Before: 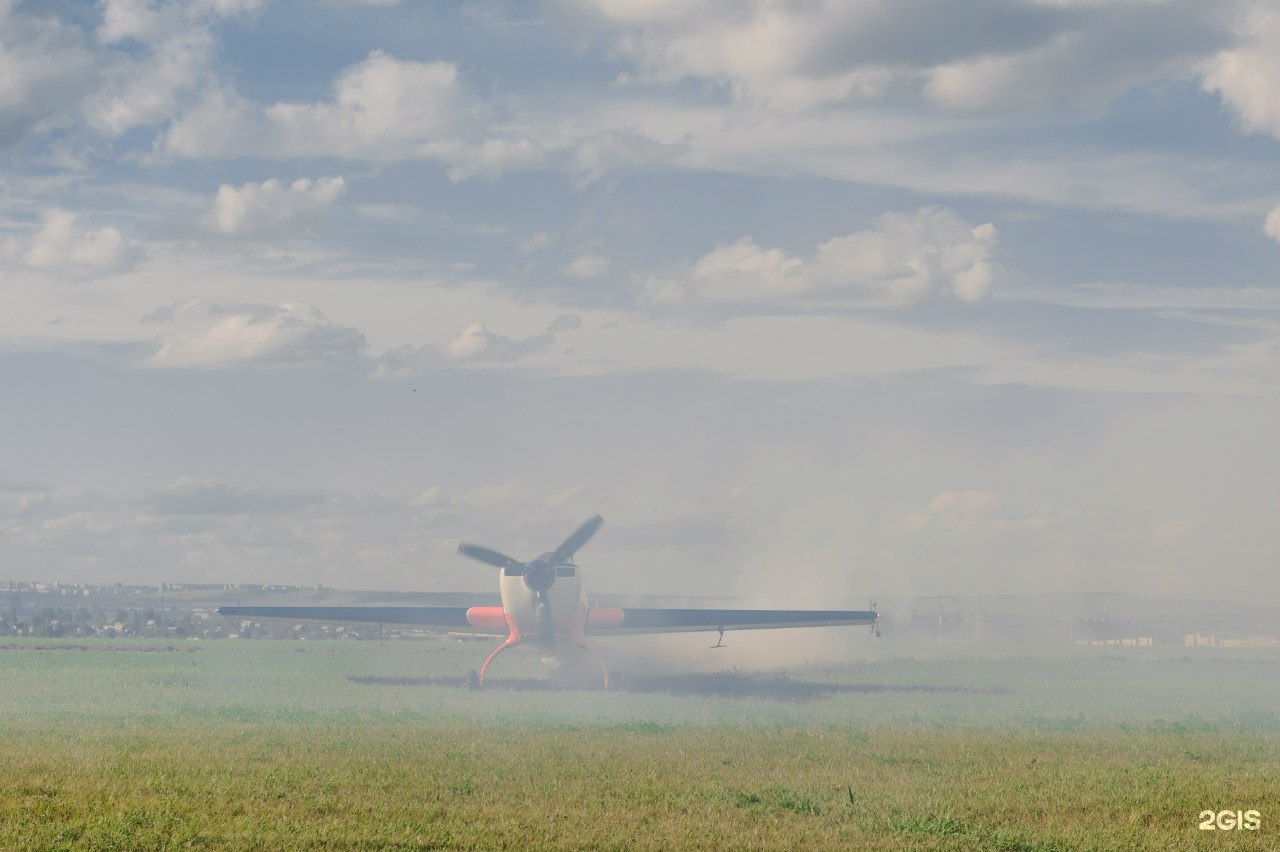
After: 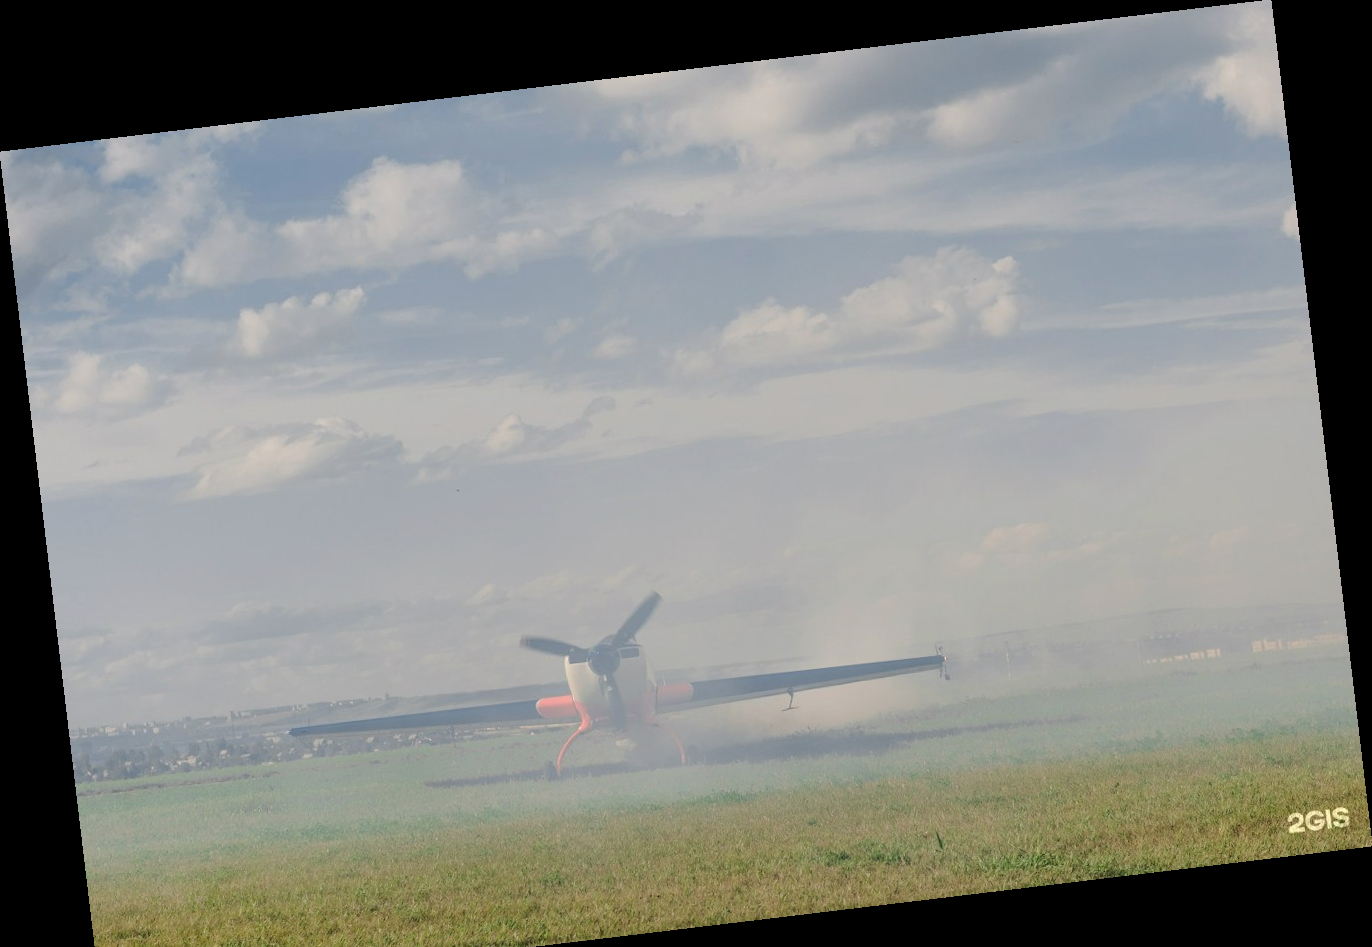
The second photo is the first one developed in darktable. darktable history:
color zones: curves: ch0 [(0, 0.613) (0.01, 0.613) (0.245, 0.448) (0.498, 0.529) (0.642, 0.665) (0.879, 0.777) (0.99, 0.613)]; ch1 [(0, 0) (0.143, 0) (0.286, 0) (0.429, 0) (0.571, 0) (0.714, 0) (0.857, 0)], mix -93.41%
crop and rotate: top 0%, bottom 5.097%
rotate and perspective: rotation -6.83°, automatic cropping off
